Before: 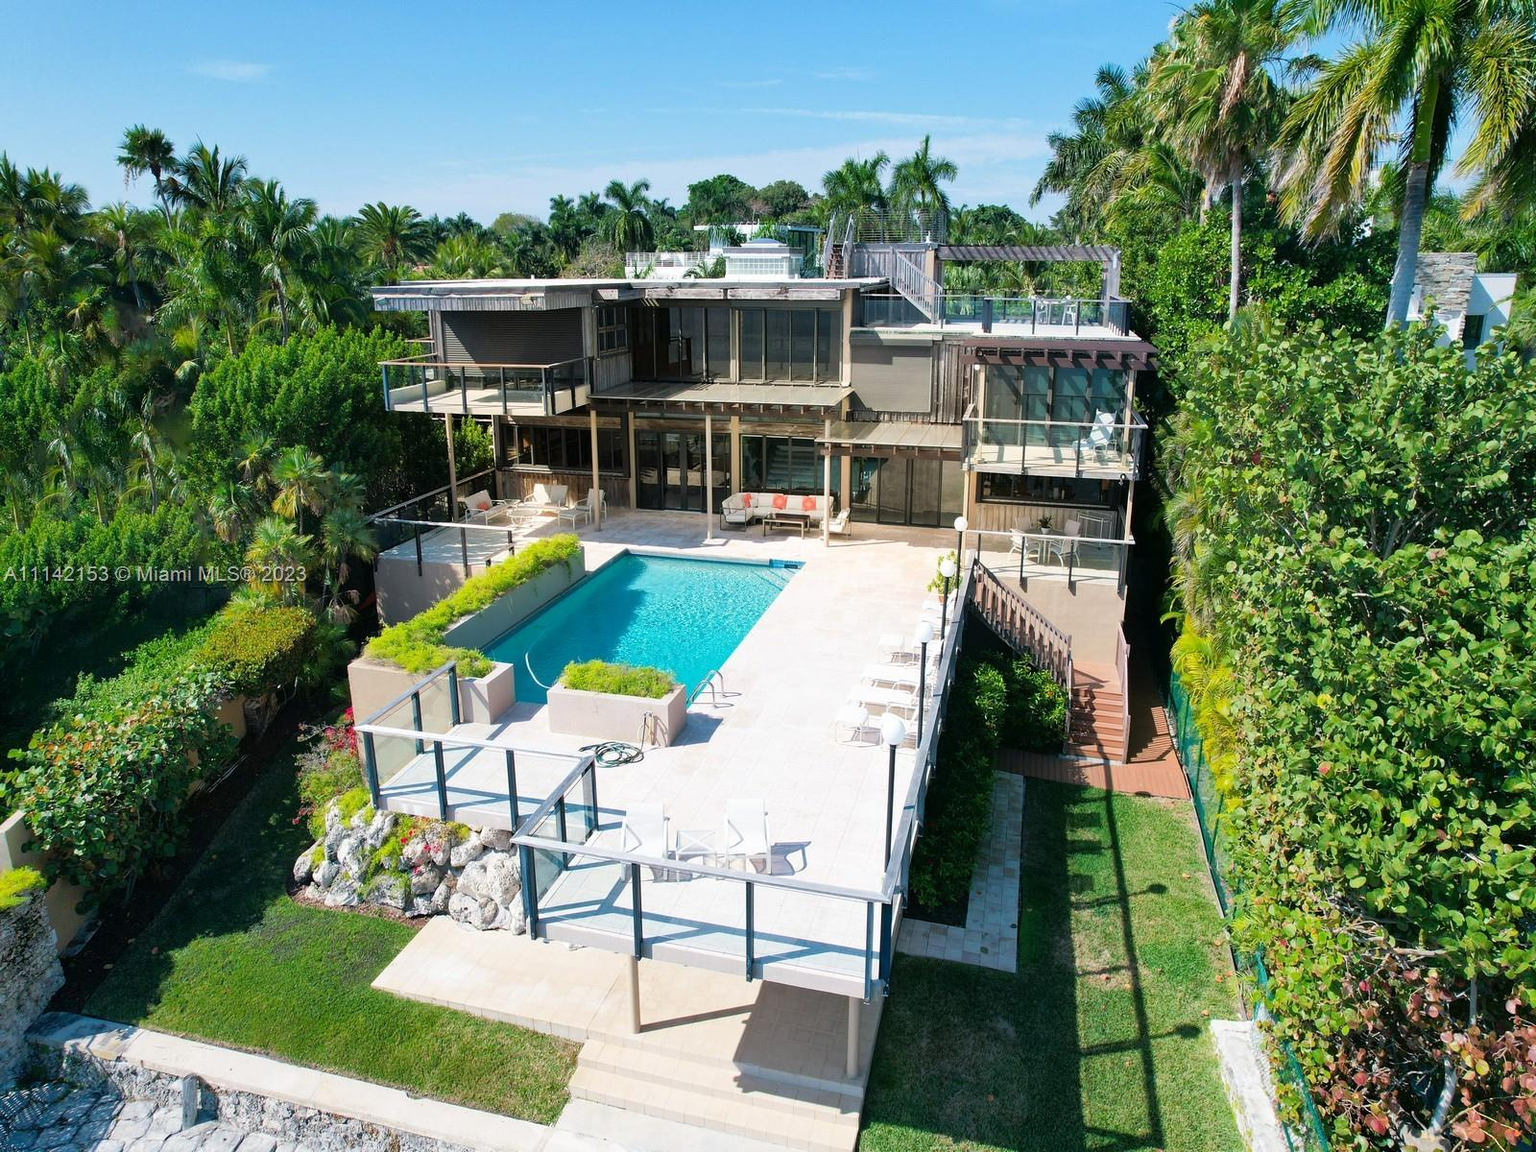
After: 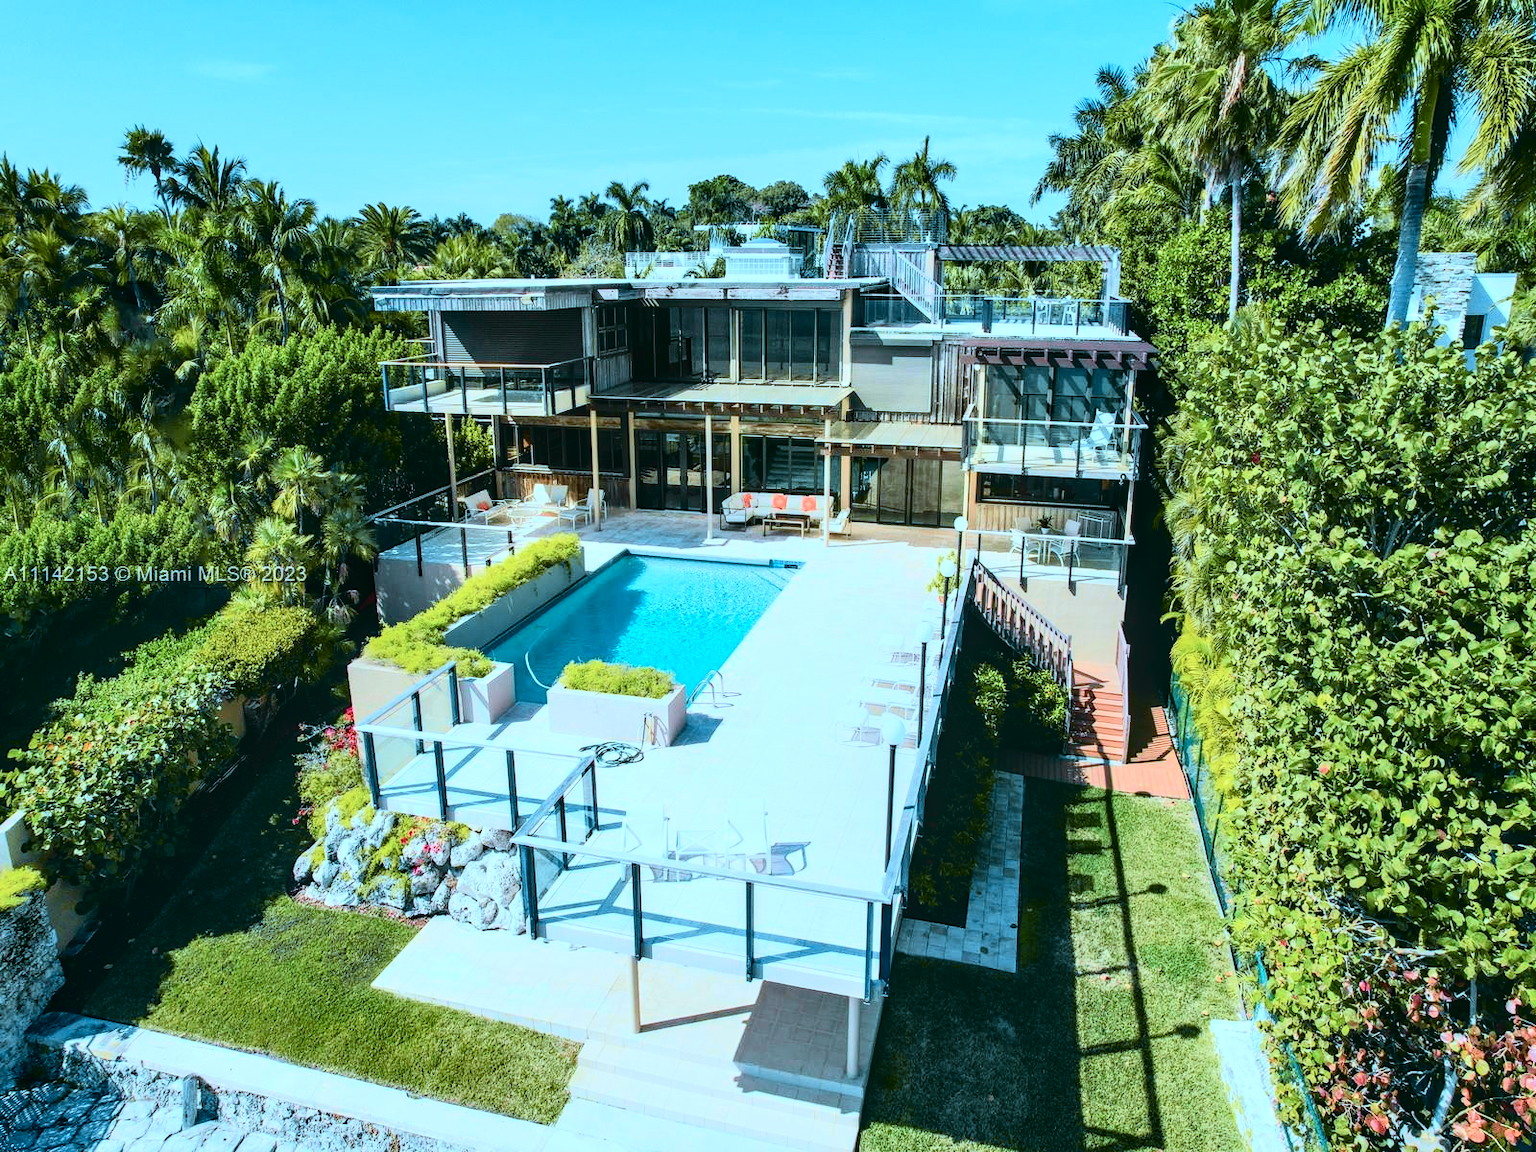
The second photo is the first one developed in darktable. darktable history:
tone curve: curves: ch0 [(0, 0.036) (0.037, 0.042) (0.184, 0.146) (0.438, 0.521) (0.54, 0.668) (0.698, 0.835) (0.856, 0.92) (1, 0.98)]; ch1 [(0, 0) (0.393, 0.415) (0.447, 0.448) (0.482, 0.459) (0.509, 0.496) (0.527, 0.525) (0.571, 0.602) (0.619, 0.671) (0.715, 0.729) (1, 1)]; ch2 [(0, 0) (0.369, 0.388) (0.449, 0.454) (0.499, 0.5) (0.521, 0.517) (0.53, 0.544) (0.561, 0.607) (0.674, 0.735) (1, 1)], color space Lab, independent channels, preserve colors none
local contrast: detail 130%
color correction: highlights a* -9.73, highlights b* -21.22
